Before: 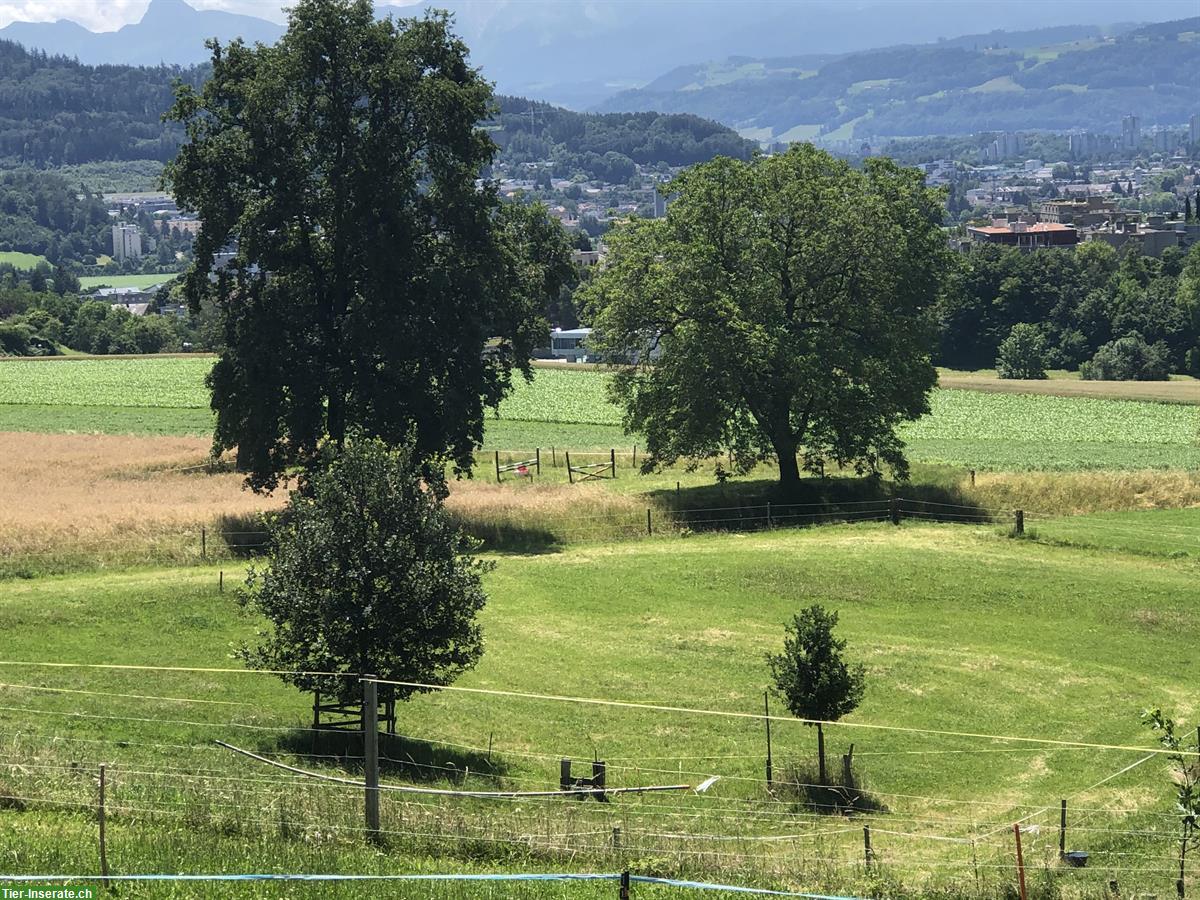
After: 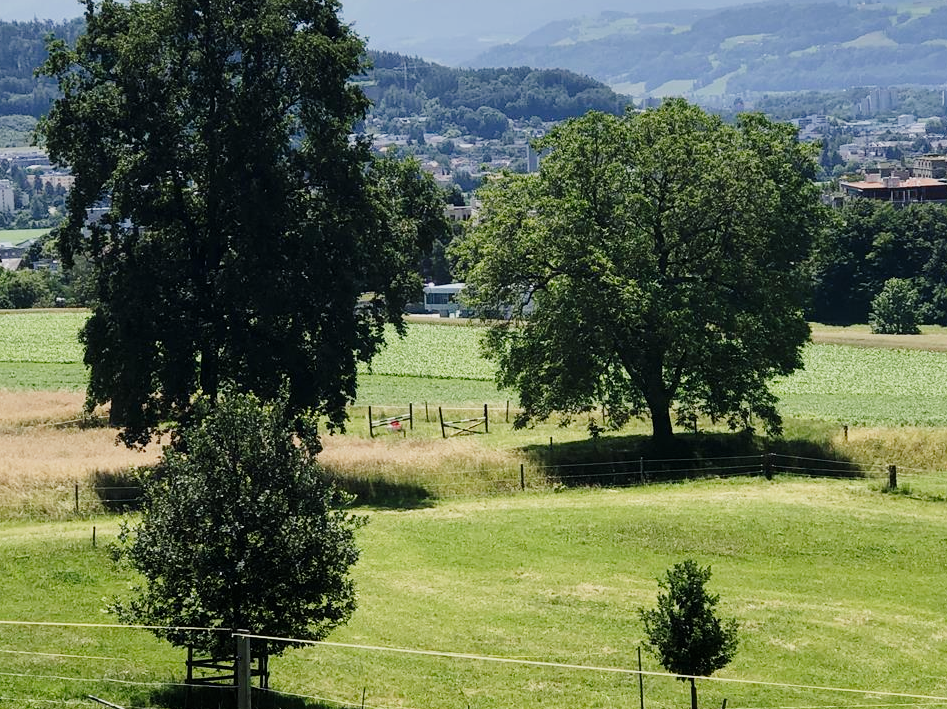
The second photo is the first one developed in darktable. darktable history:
crop and rotate: left 10.623%, top 5.056%, right 10.42%, bottom 16.134%
tone curve: curves: ch0 [(0, 0) (0.049, 0.01) (0.154, 0.081) (0.491, 0.519) (0.748, 0.765) (1, 0.919)]; ch1 [(0, 0) (0.172, 0.123) (0.317, 0.272) (0.401, 0.422) (0.499, 0.497) (0.531, 0.54) (0.615, 0.603) (0.741, 0.783) (1, 1)]; ch2 [(0, 0) (0.411, 0.424) (0.483, 0.478) (0.544, 0.56) (0.686, 0.638) (1, 1)], preserve colors none
